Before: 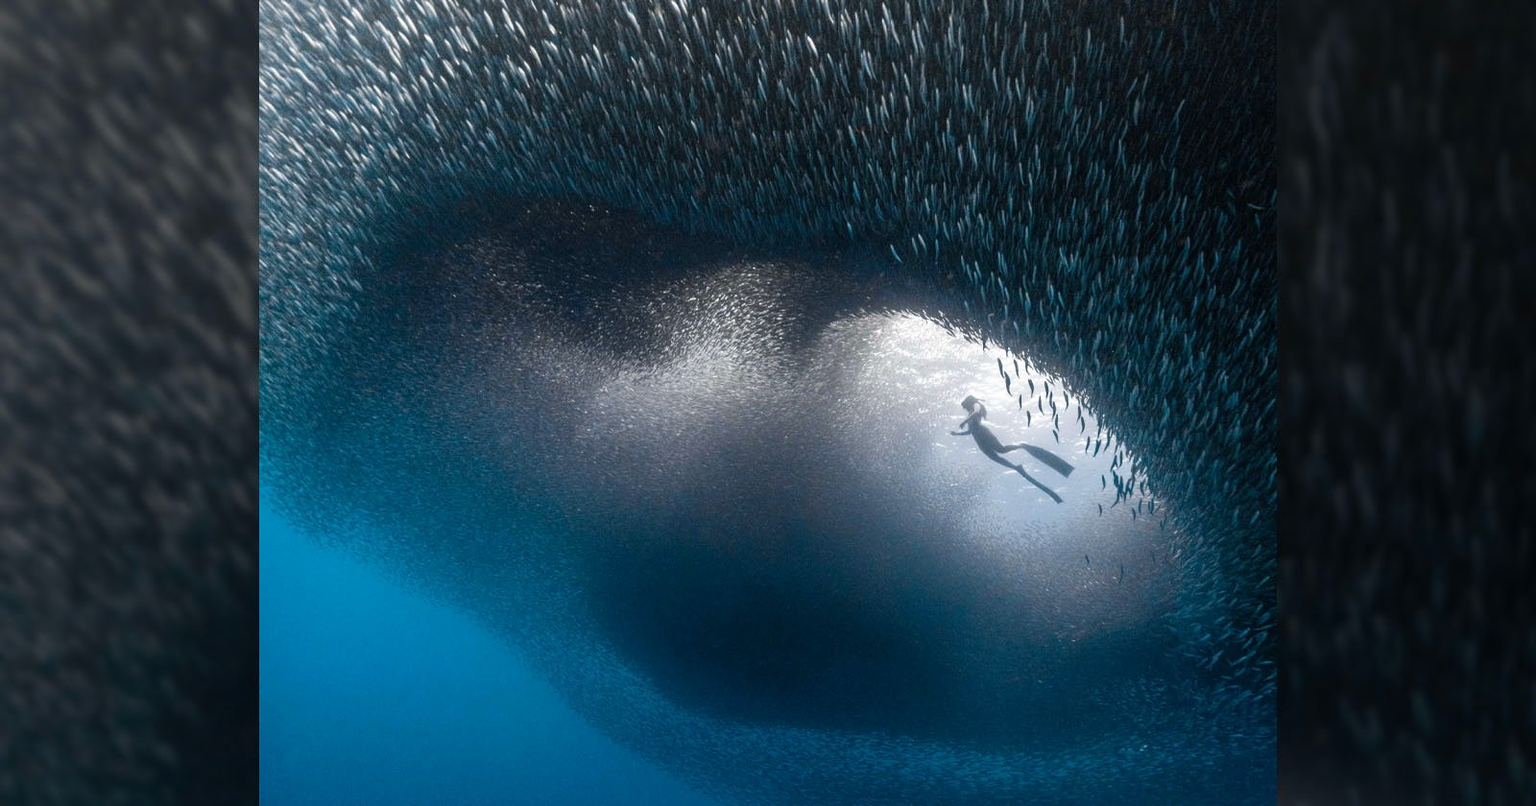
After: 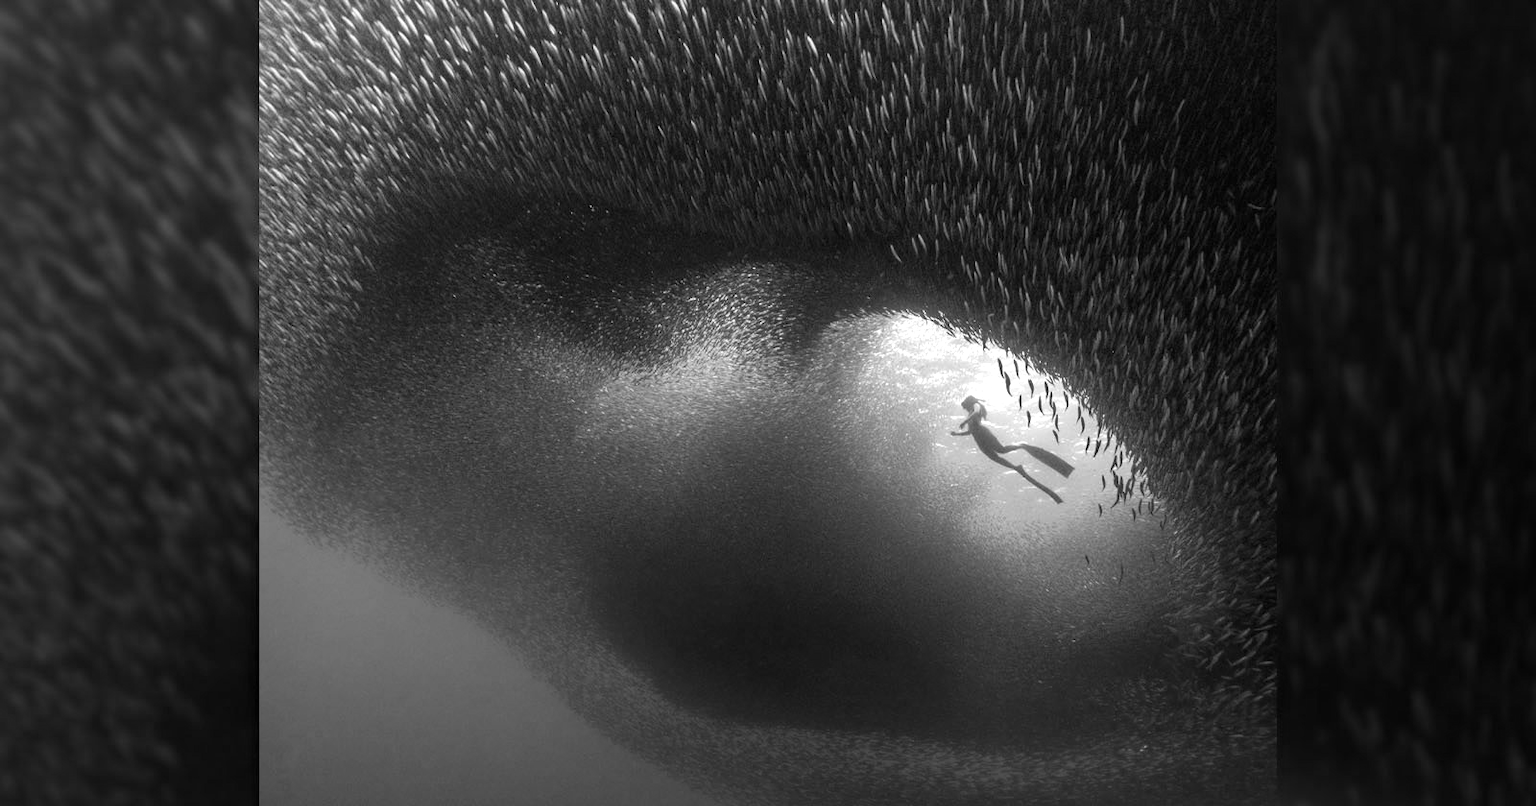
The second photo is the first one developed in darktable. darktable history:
haze removal: compatibility mode true, adaptive false
monochrome: on, module defaults
tone equalizer: on, module defaults
